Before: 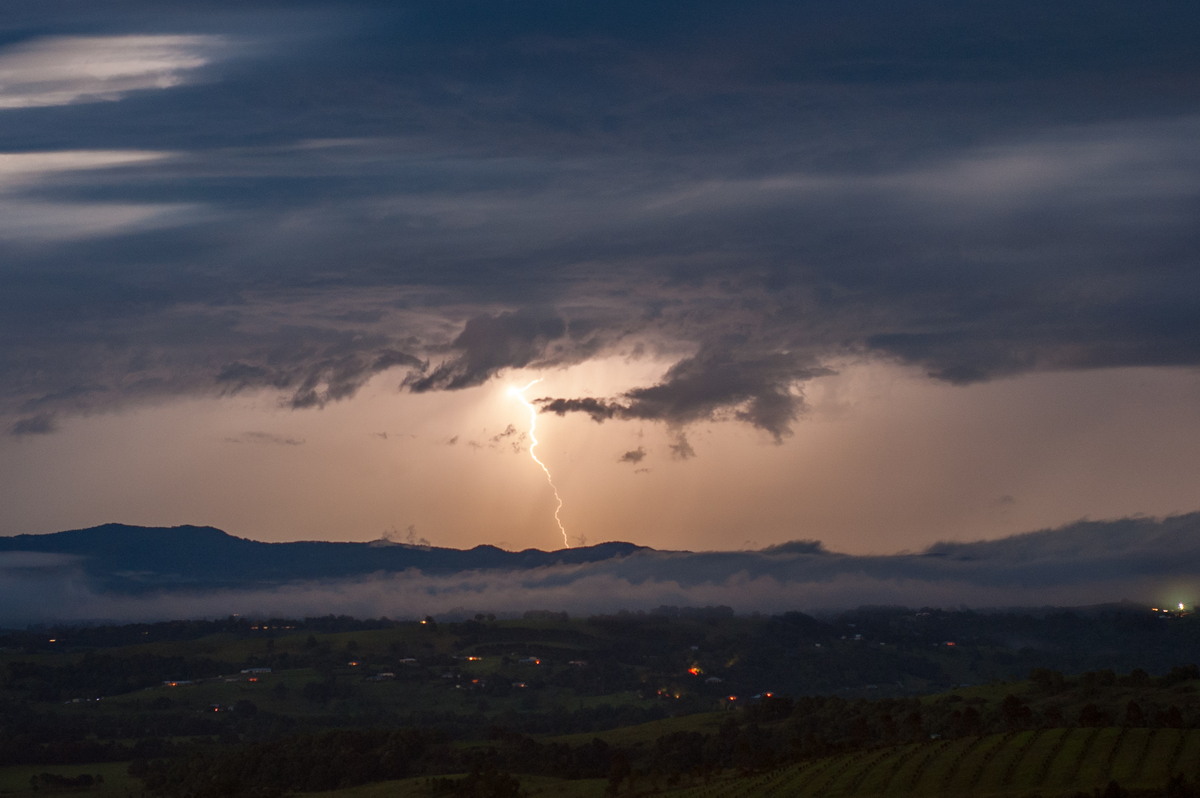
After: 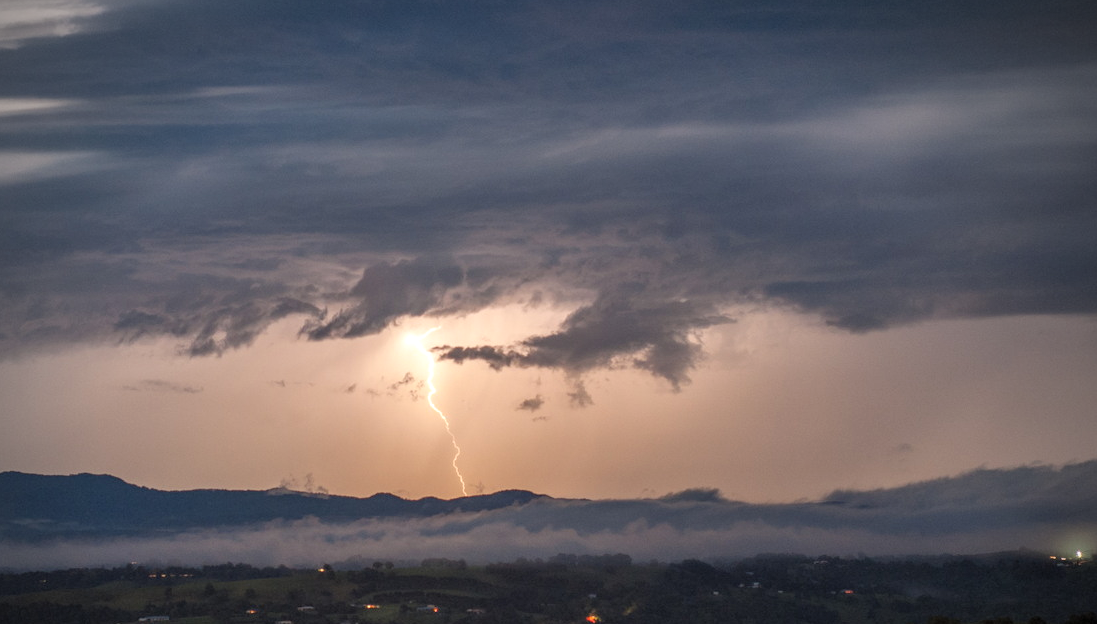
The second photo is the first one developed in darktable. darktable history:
local contrast: on, module defaults
vignetting: center (-0.025, 0.403), unbound false
contrast brightness saturation: brightness 0.122
crop: left 8.507%, top 6.579%, bottom 15.198%
